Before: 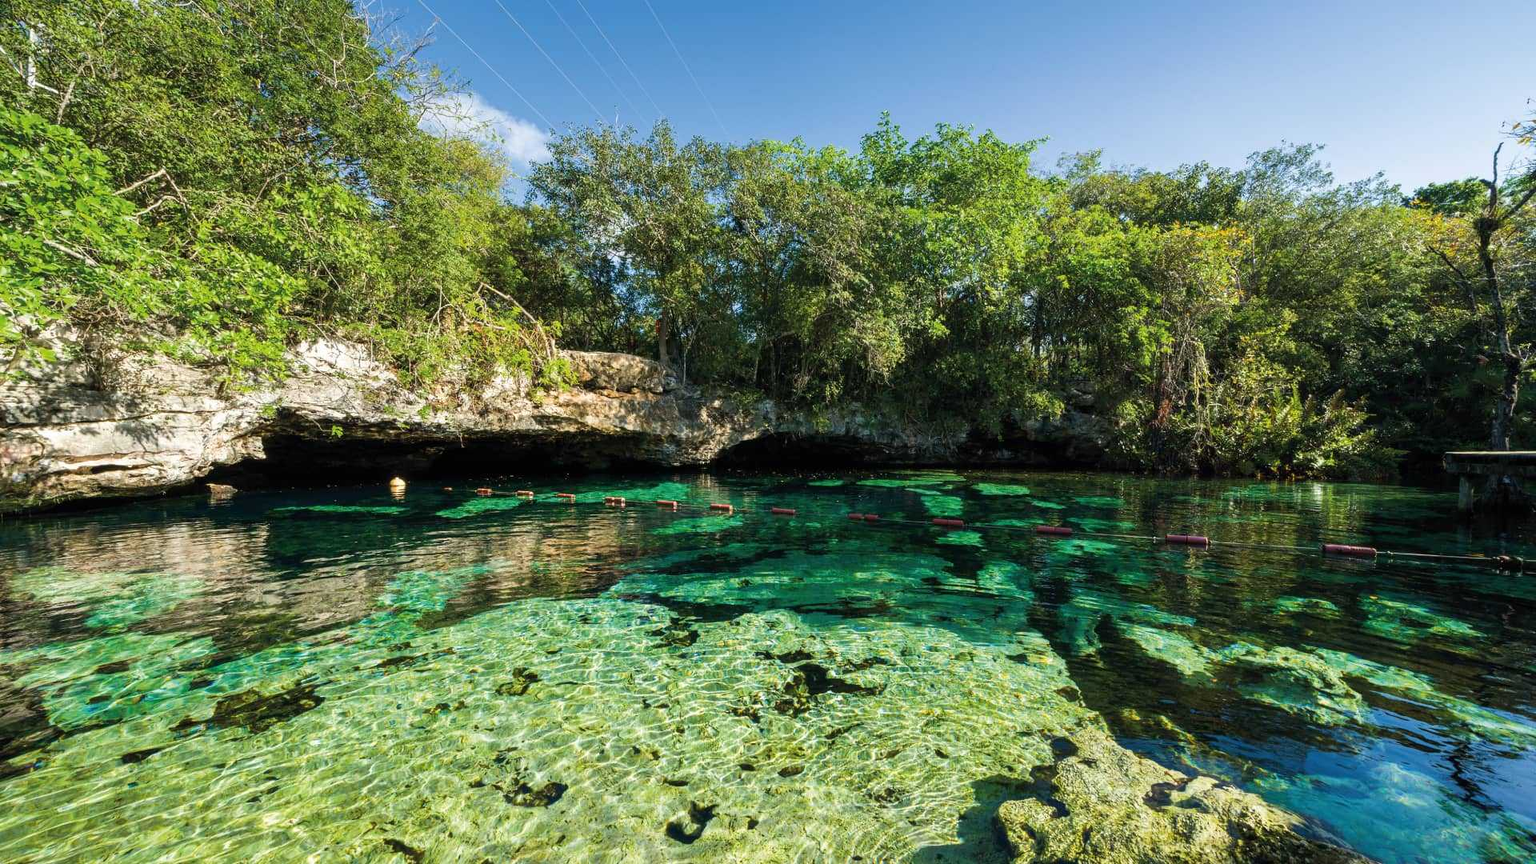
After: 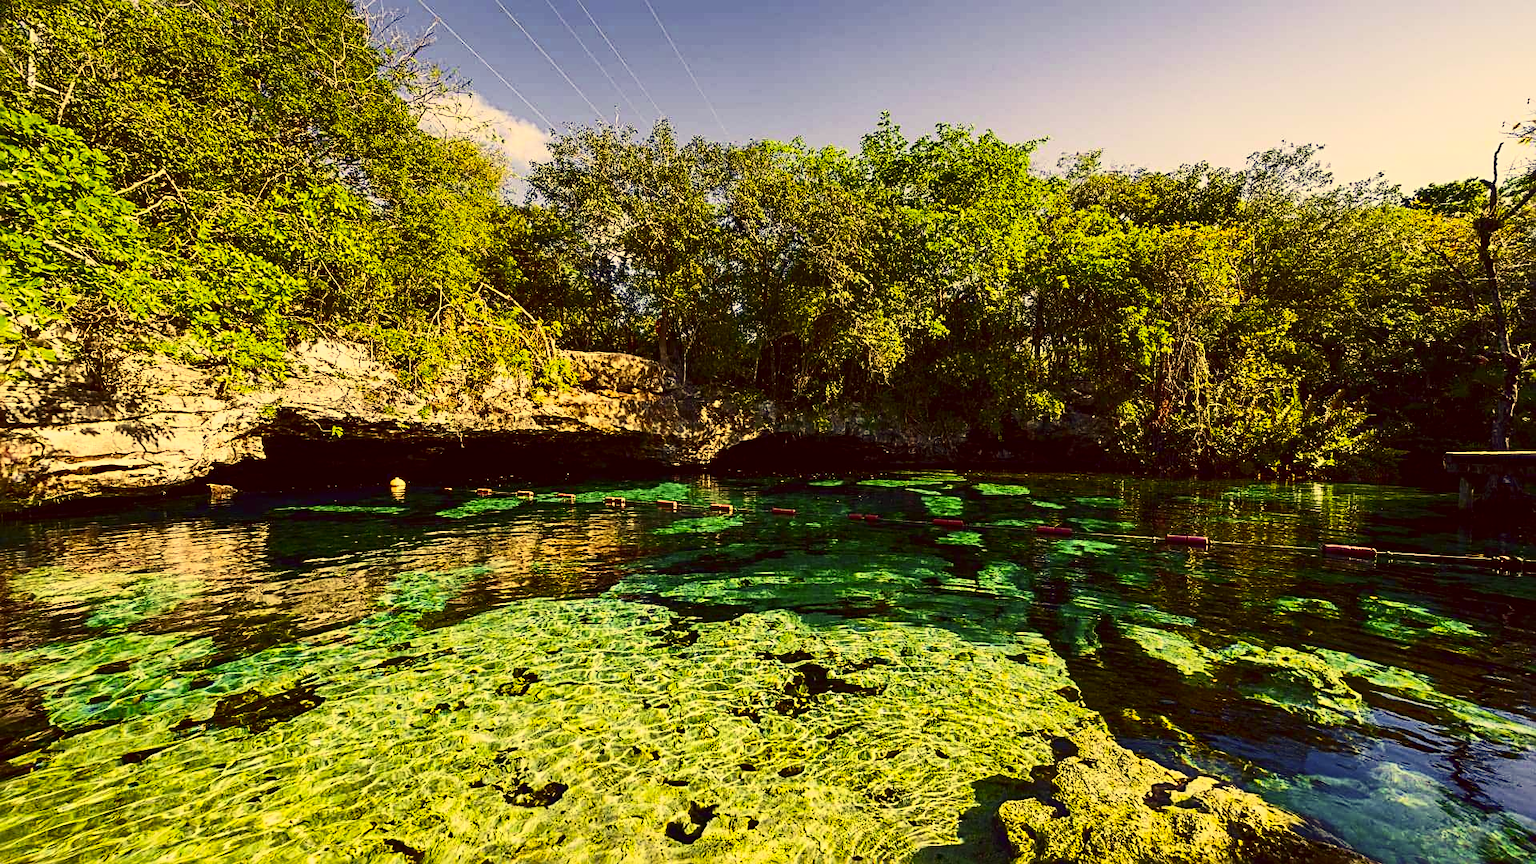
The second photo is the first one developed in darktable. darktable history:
contrast brightness saturation: contrast 0.4, brightness 0.053, saturation 0.265
sharpen: radius 2.552, amount 0.647
tone equalizer: -8 EV 0.244 EV, -7 EV 0.415 EV, -6 EV 0.409 EV, -5 EV 0.214 EV, -3 EV -0.263 EV, -2 EV -0.406 EV, -1 EV -0.426 EV, +0 EV -0.259 EV, mask exposure compensation -0.501 EV
color correction: highlights a* 10.09, highlights b* 39.28, shadows a* 14.13, shadows b* 3.36
